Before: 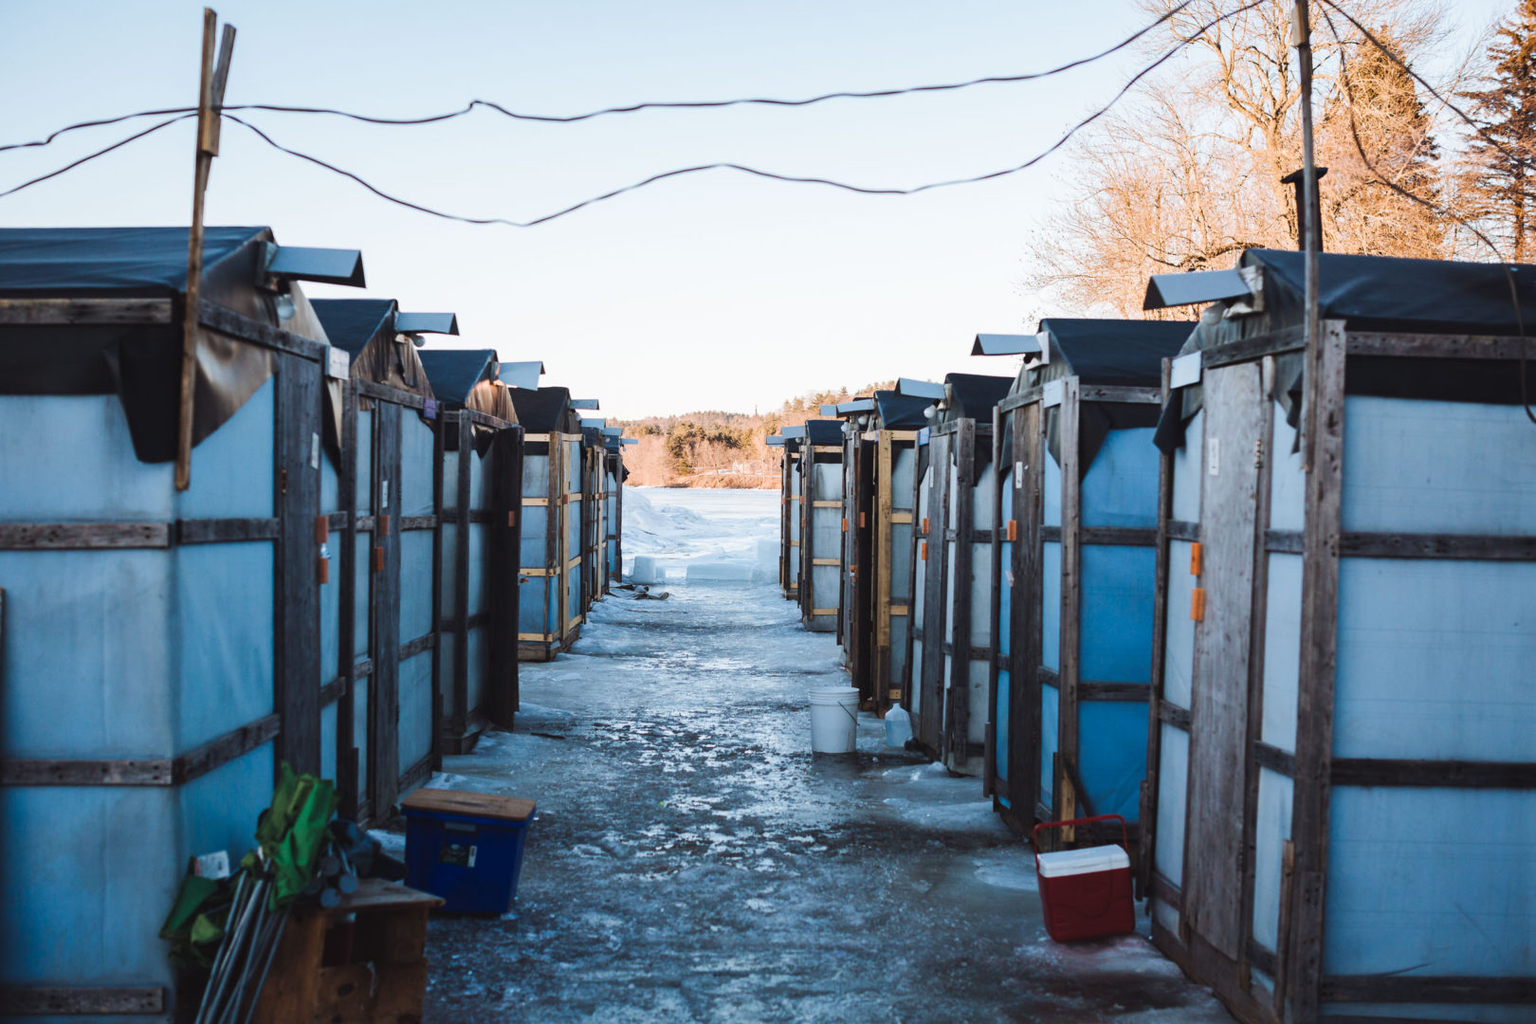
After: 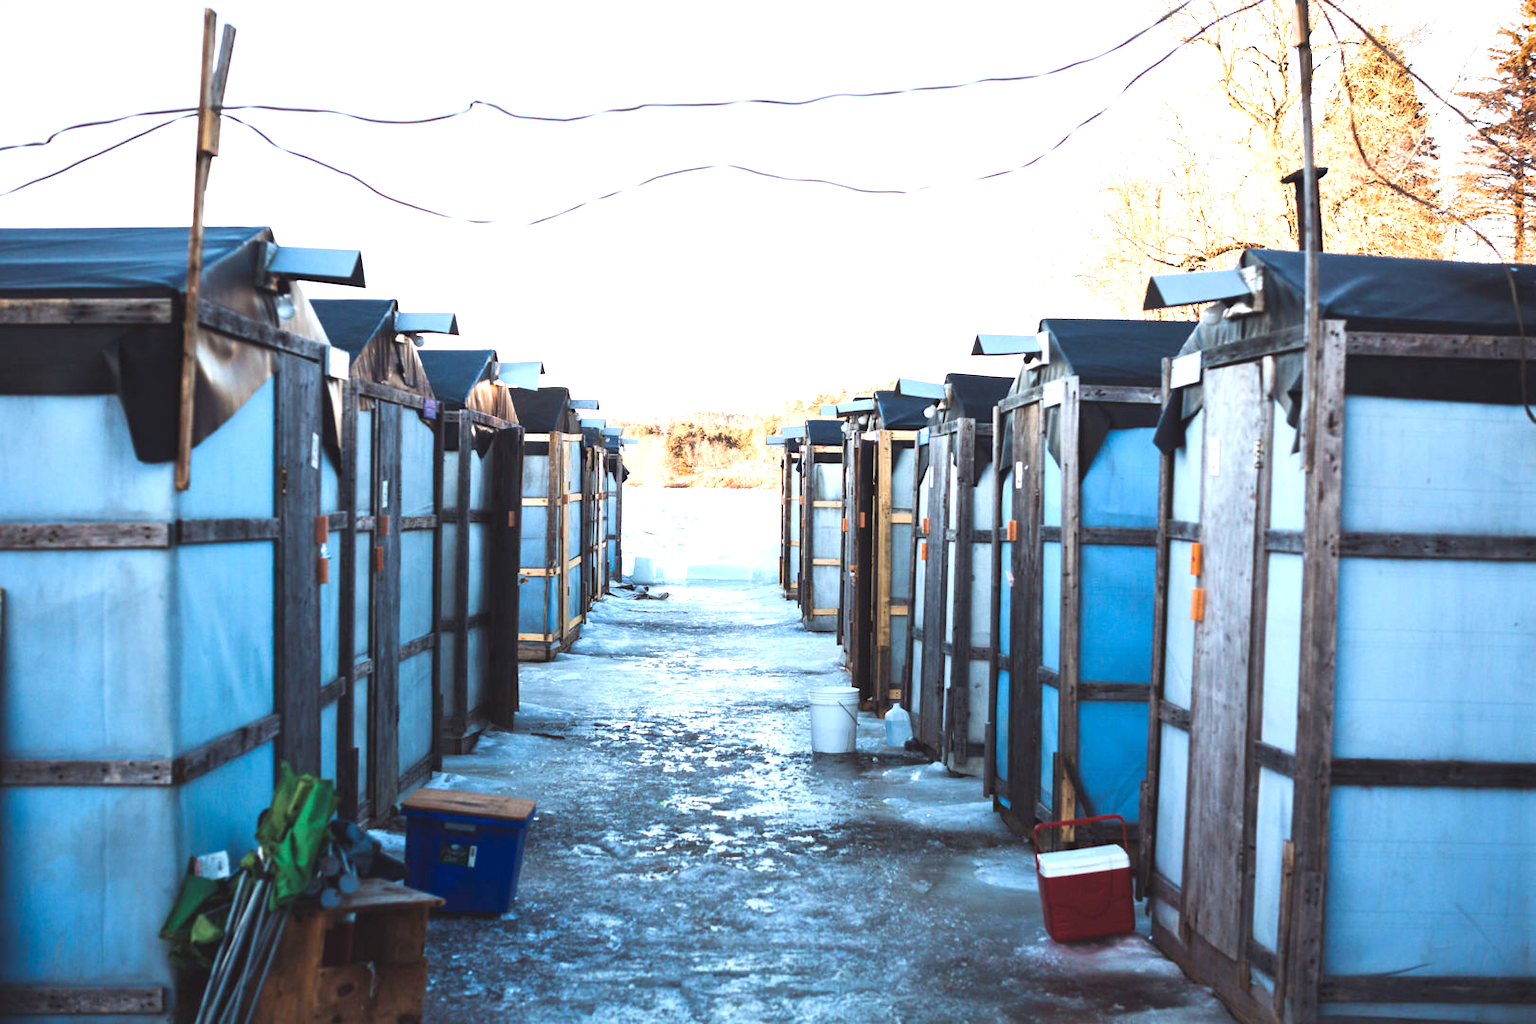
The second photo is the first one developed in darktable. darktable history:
exposure: exposure 1.094 EV, compensate highlight preservation false
